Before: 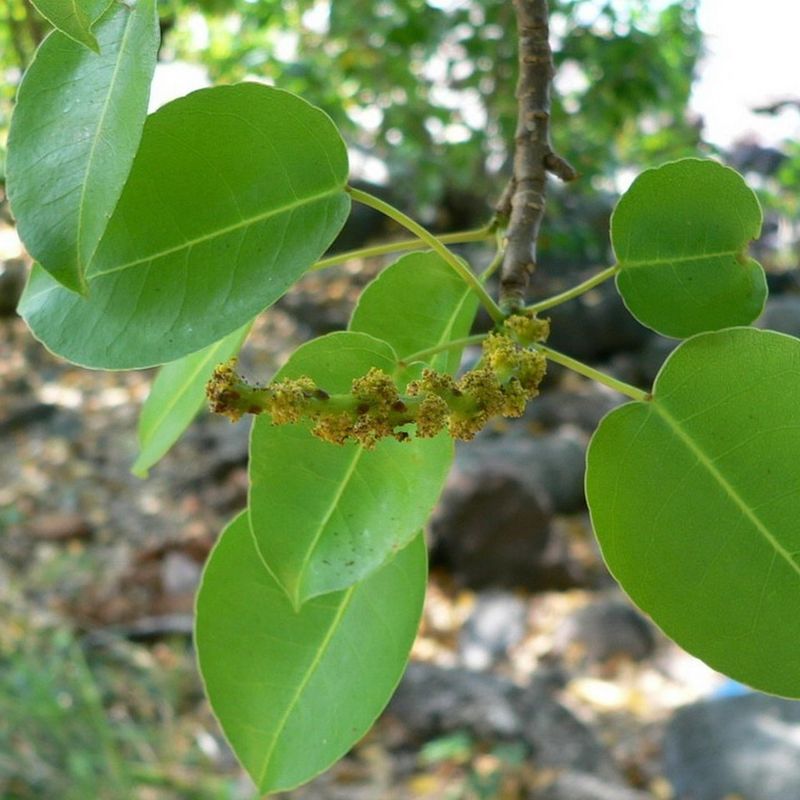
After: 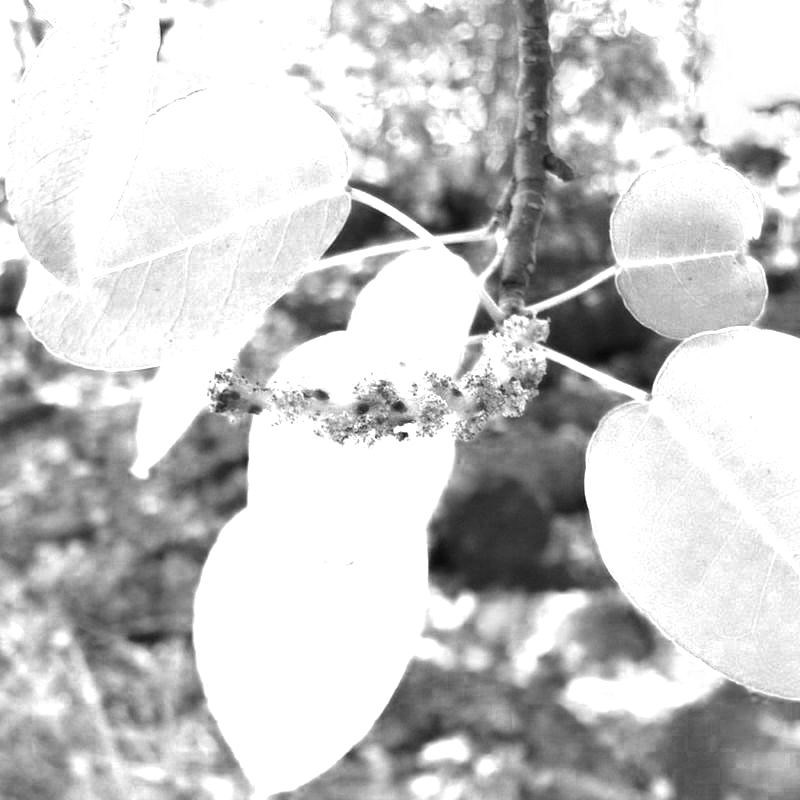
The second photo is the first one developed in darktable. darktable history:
color zones: curves: ch0 [(0, 0.554) (0.146, 0.662) (0.293, 0.86) (0.503, 0.774) (0.637, 0.106) (0.74, 0.072) (0.866, 0.488) (0.998, 0.569)]; ch1 [(0, 0) (0.143, 0) (0.286, 0) (0.429, 0) (0.571, 0) (0.714, 0) (0.857, 0)]
